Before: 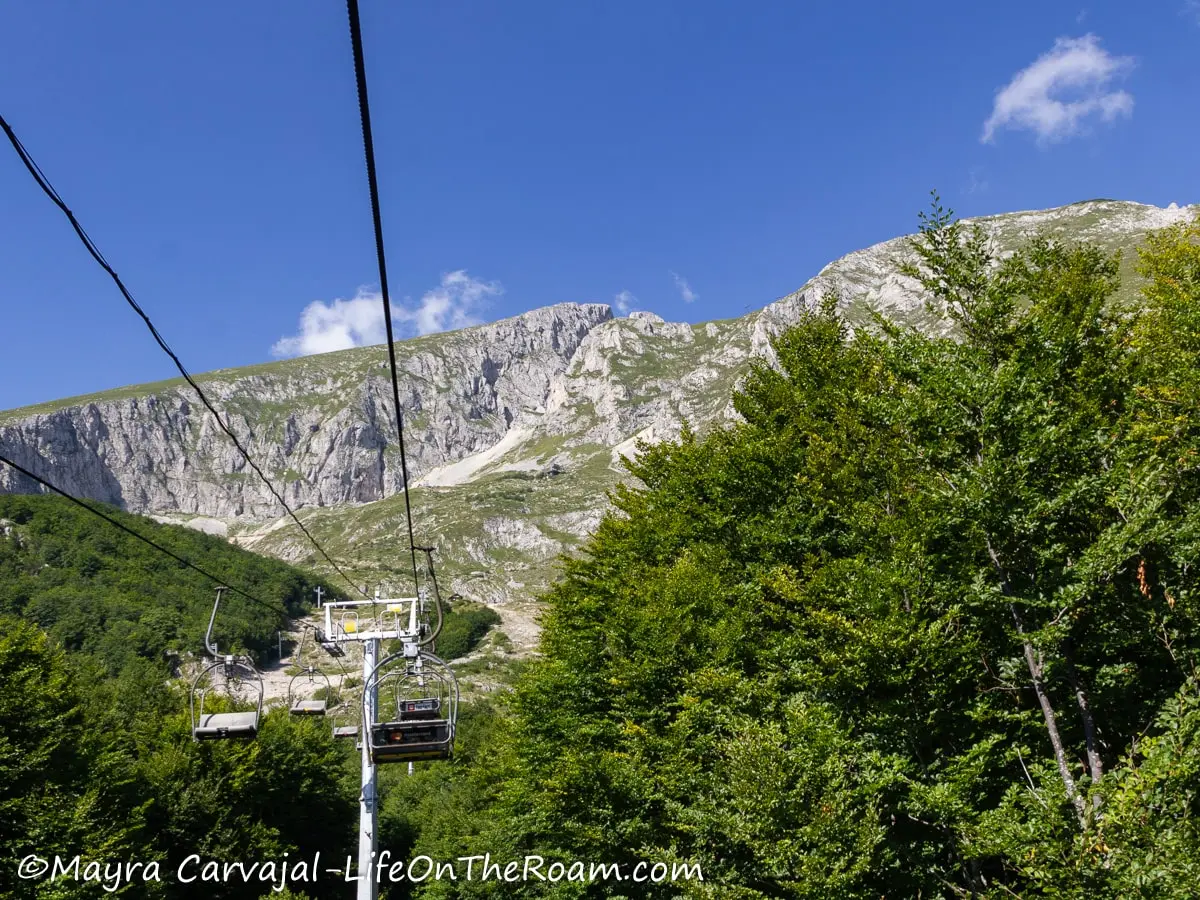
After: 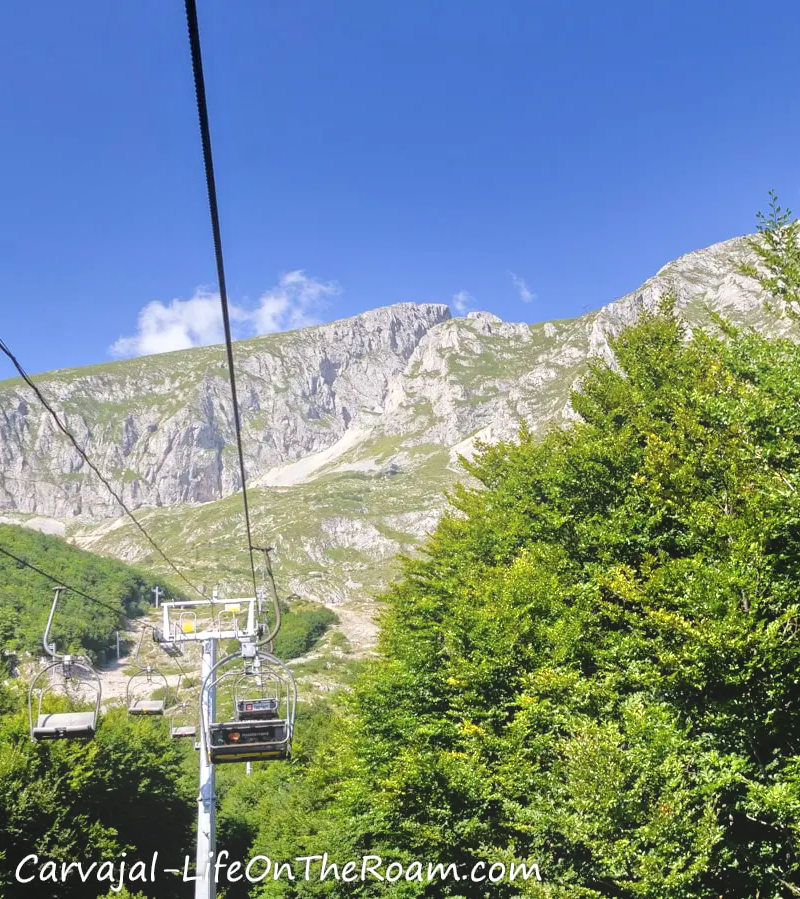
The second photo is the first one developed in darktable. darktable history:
tone equalizer: -7 EV 0.15 EV, -6 EV 0.6 EV, -5 EV 1.15 EV, -4 EV 1.33 EV, -3 EV 1.15 EV, -2 EV 0.6 EV, -1 EV 0.15 EV, mask exposure compensation -0.5 EV
crop and rotate: left 13.537%, right 19.796%
bloom: on, module defaults
